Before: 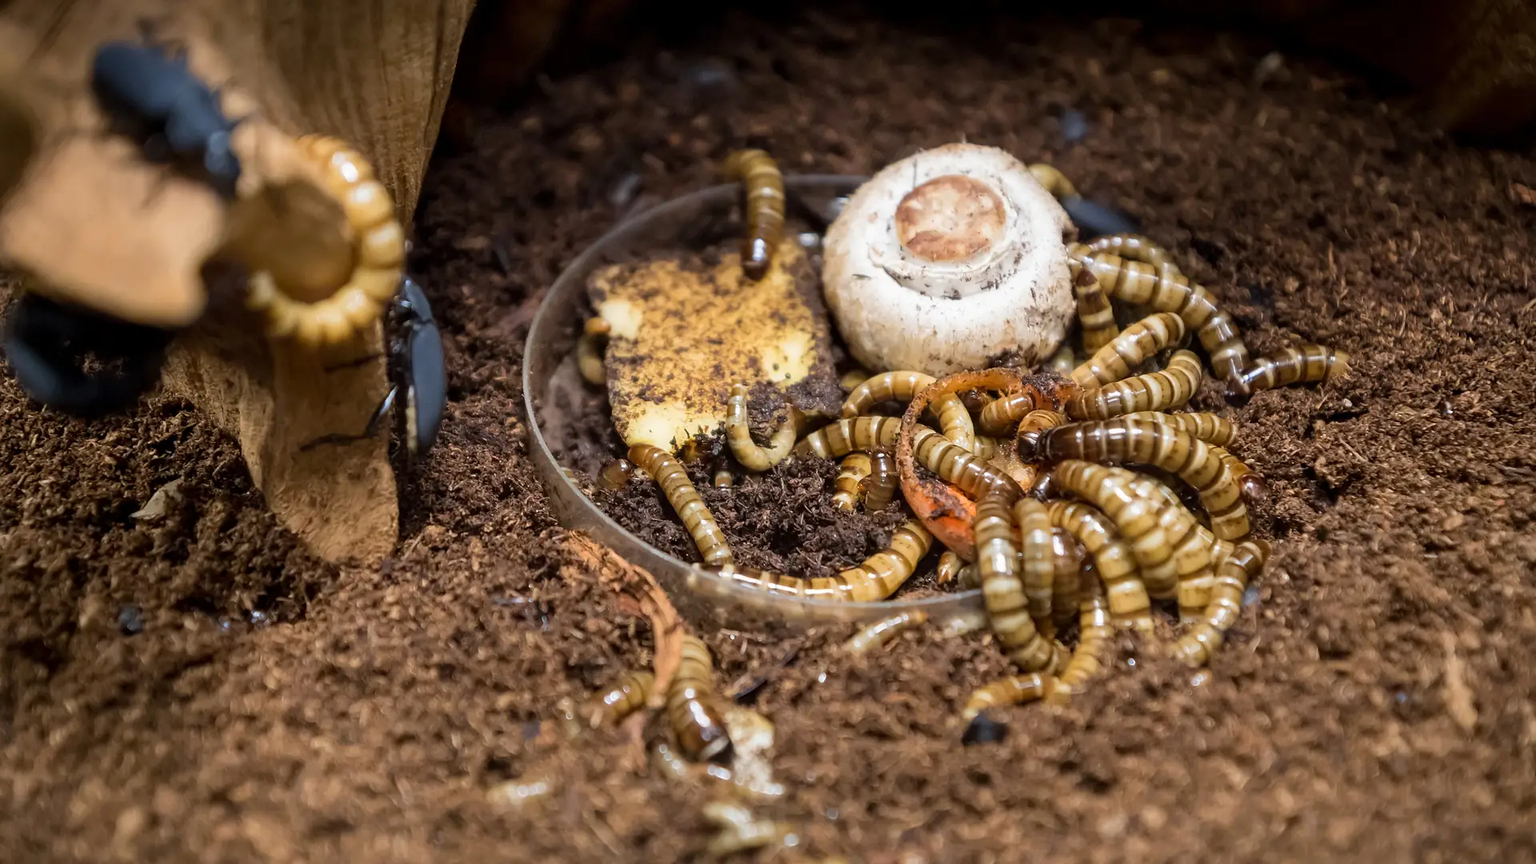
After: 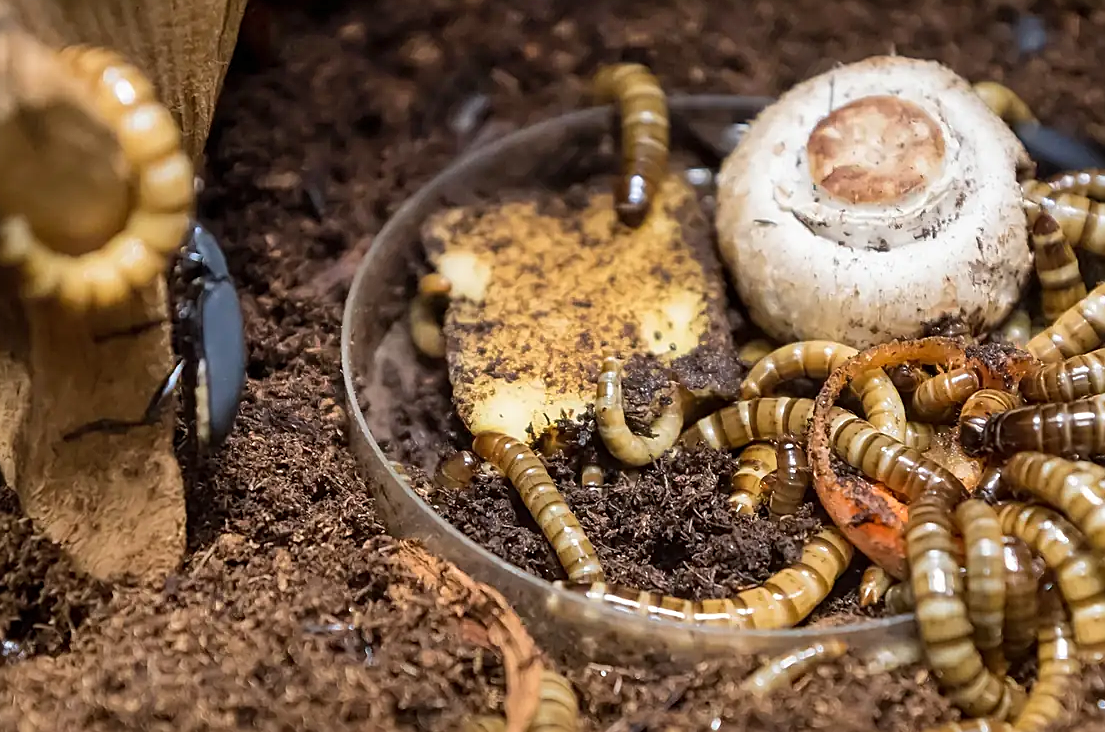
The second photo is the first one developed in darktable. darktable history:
crop: left 16.257%, top 11.408%, right 26.168%, bottom 20.809%
shadows and highlights: low approximation 0.01, soften with gaussian
sharpen: on, module defaults
